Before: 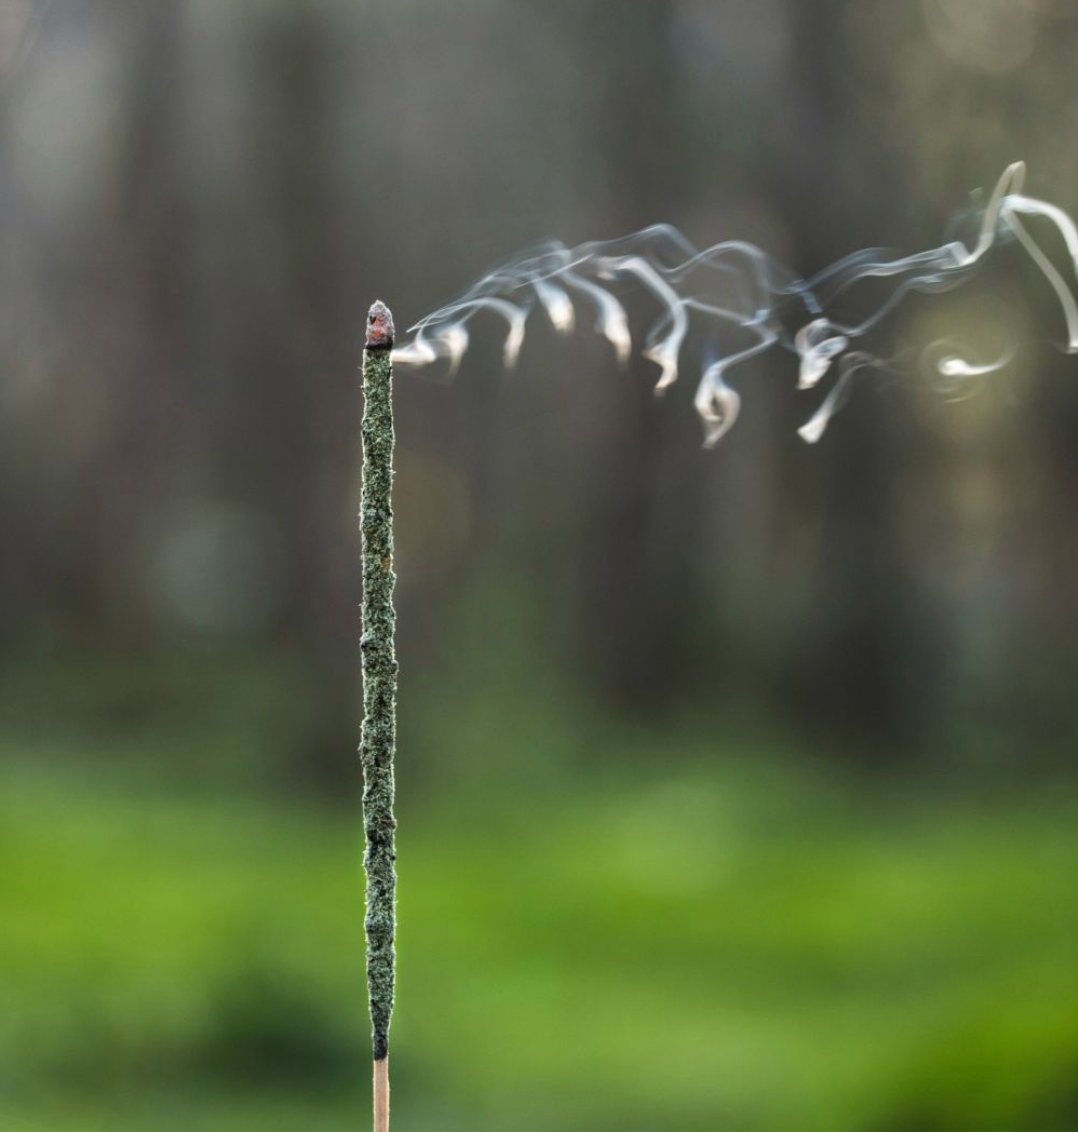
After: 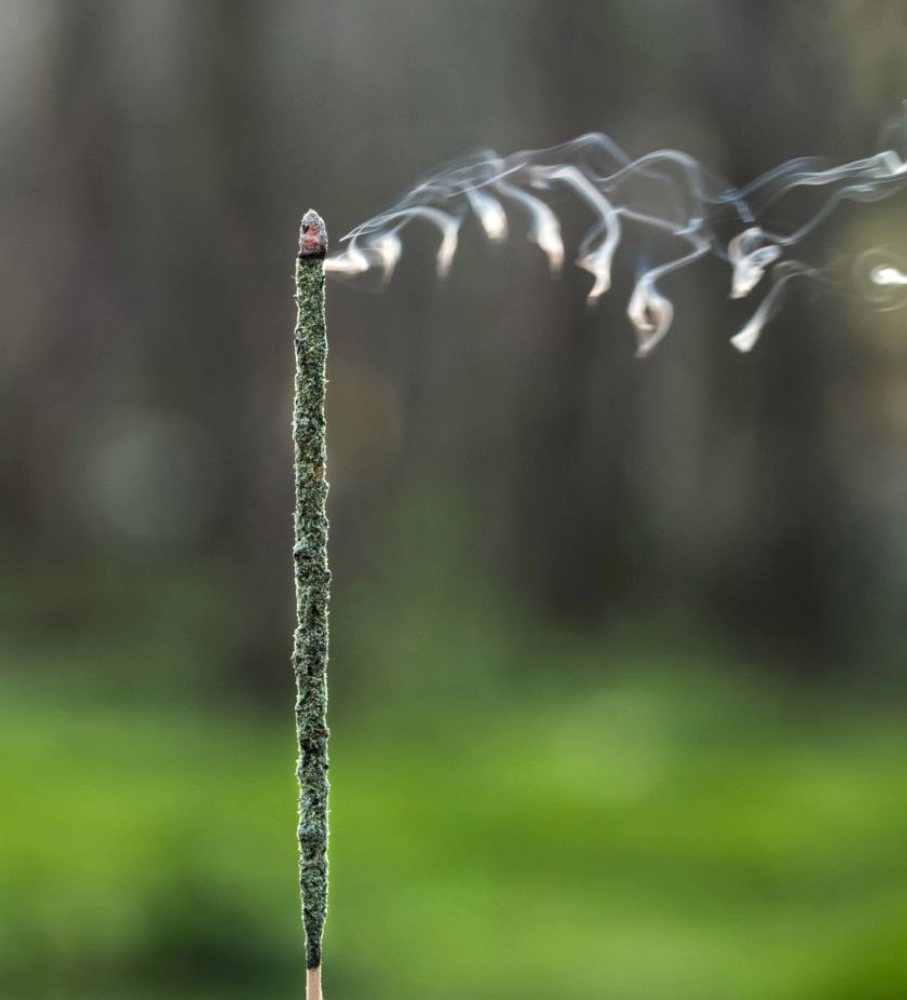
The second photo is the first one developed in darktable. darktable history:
crop: left 6.243%, top 8.046%, right 9.531%, bottom 3.552%
local contrast: highlights 107%, shadows 100%, detail 119%, midtone range 0.2
